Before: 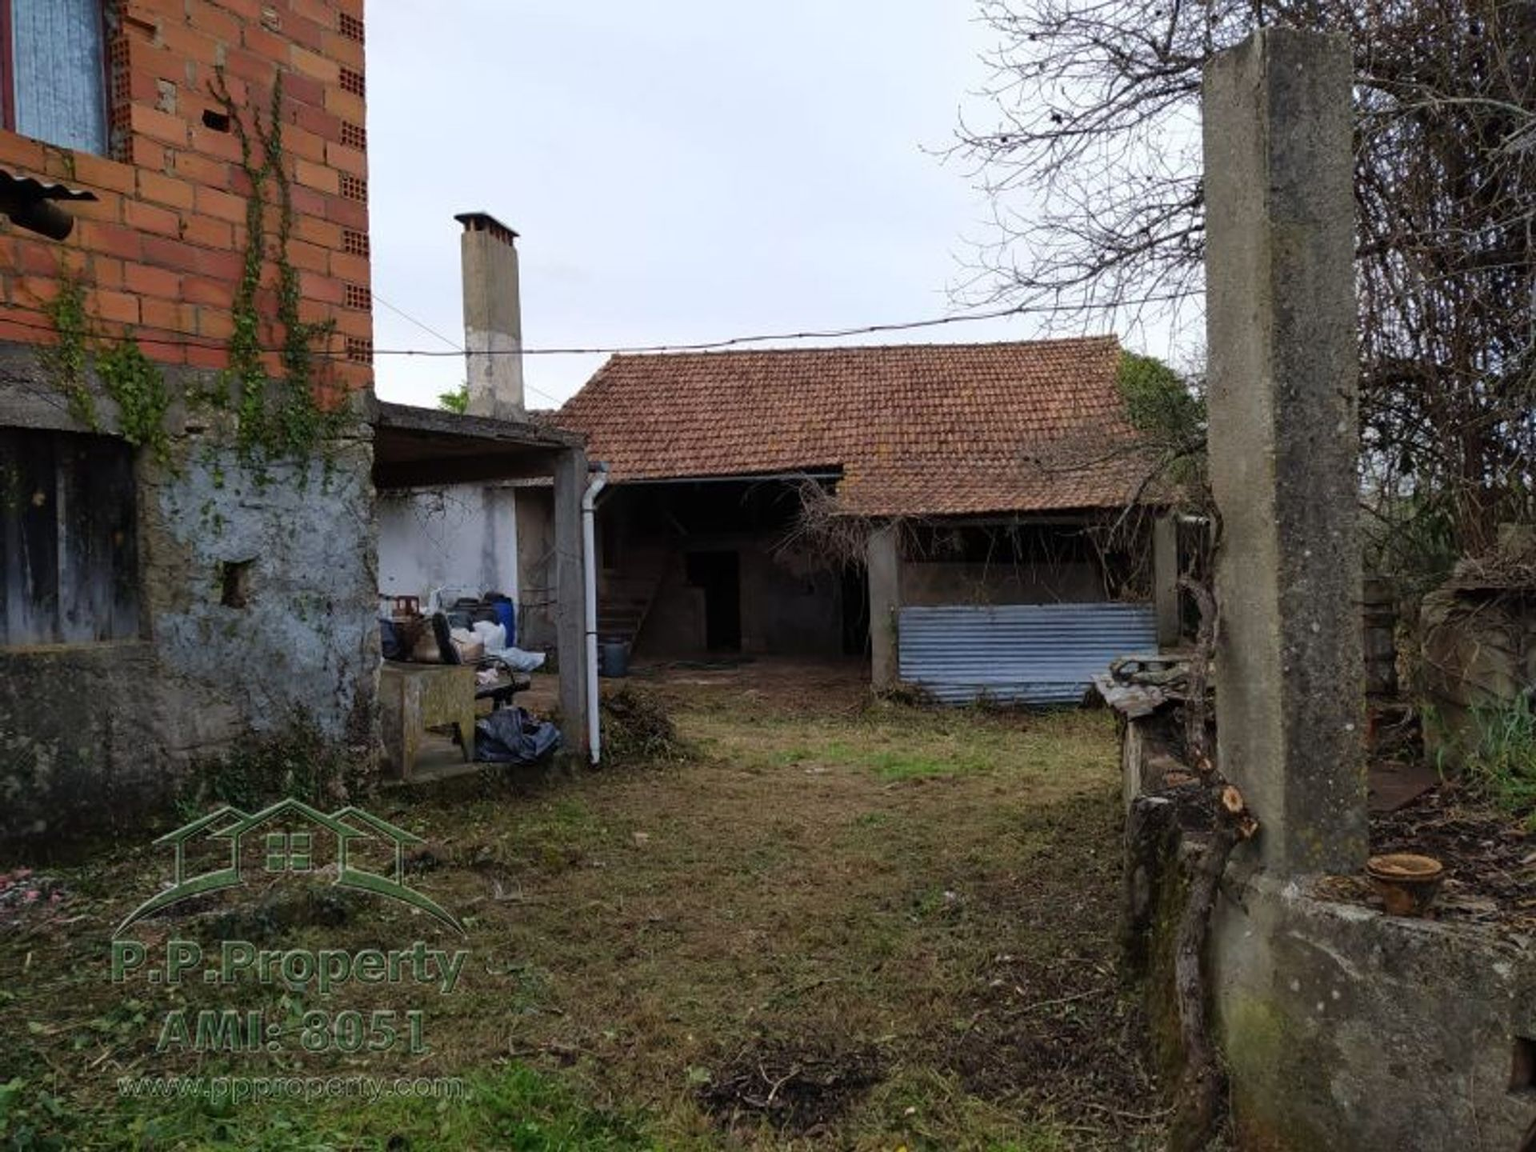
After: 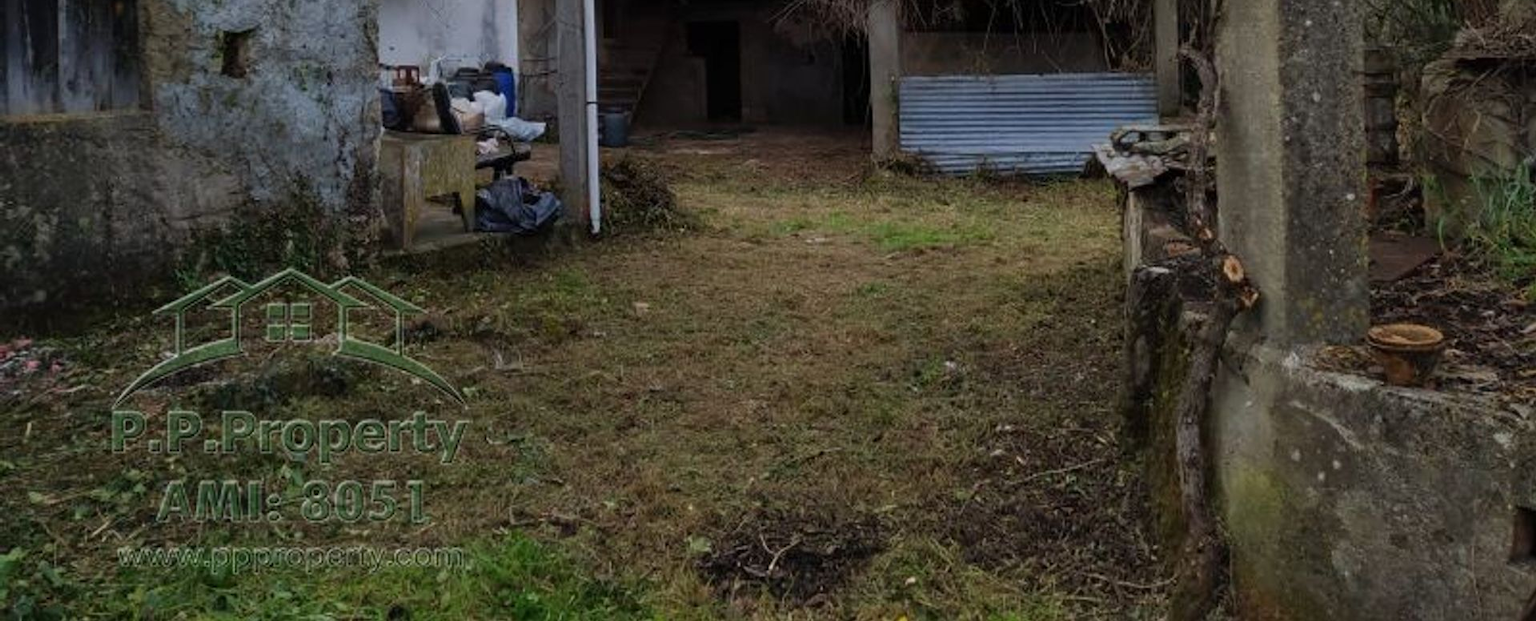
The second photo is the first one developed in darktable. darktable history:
crop and rotate: top 46.056%, right 0.003%
